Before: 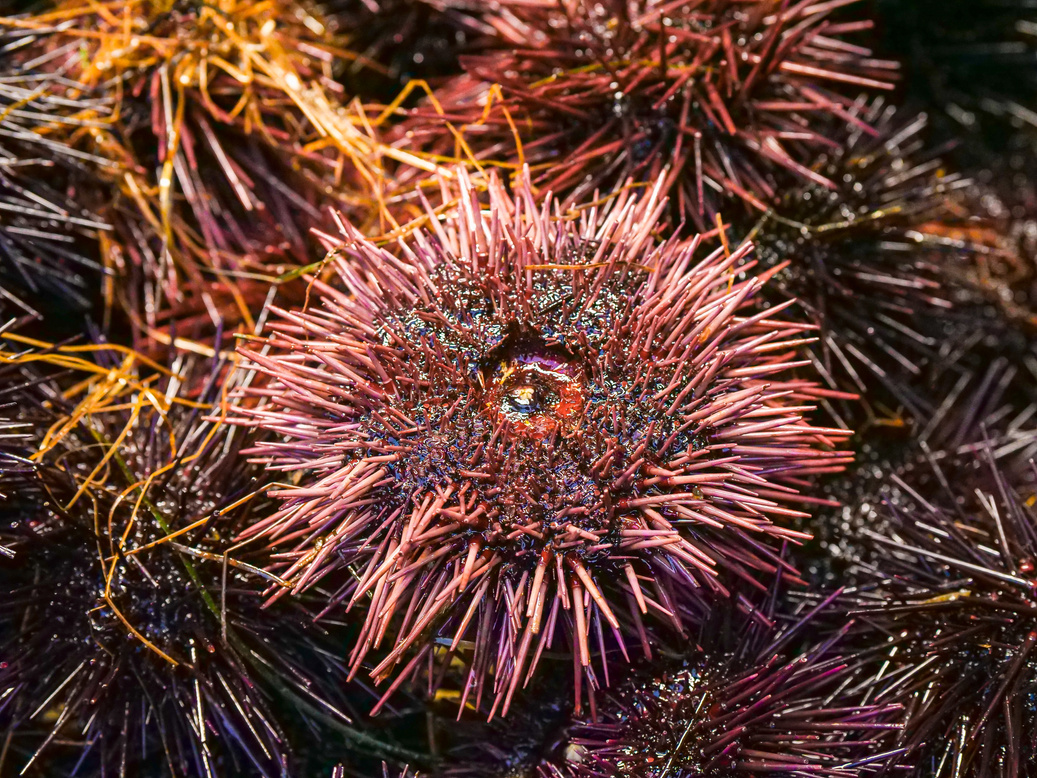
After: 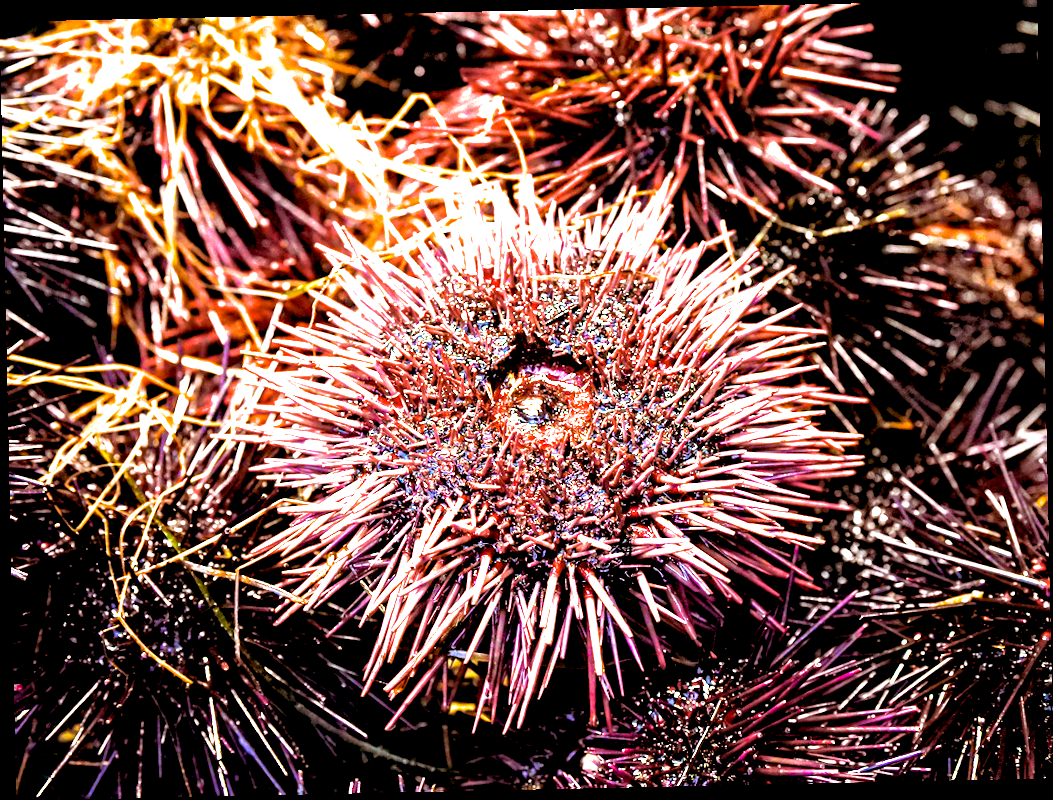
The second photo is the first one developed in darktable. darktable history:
rotate and perspective: rotation -1.24°, automatic cropping off
split-toning: highlights › hue 298.8°, highlights › saturation 0.73, compress 41.76%
exposure: black level correction 0.016, exposure 1.774 EV, compensate highlight preservation false
